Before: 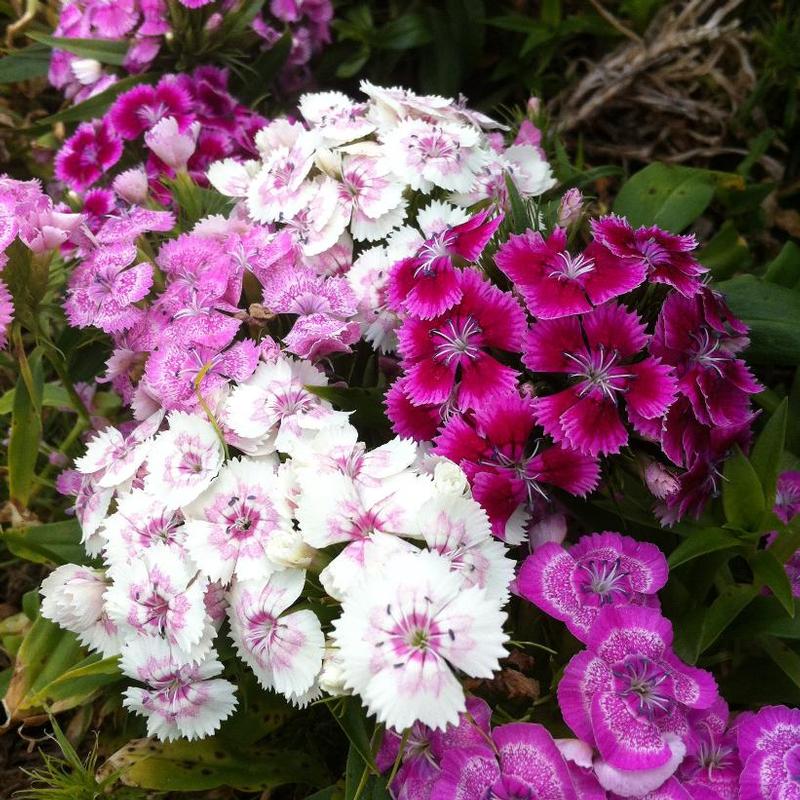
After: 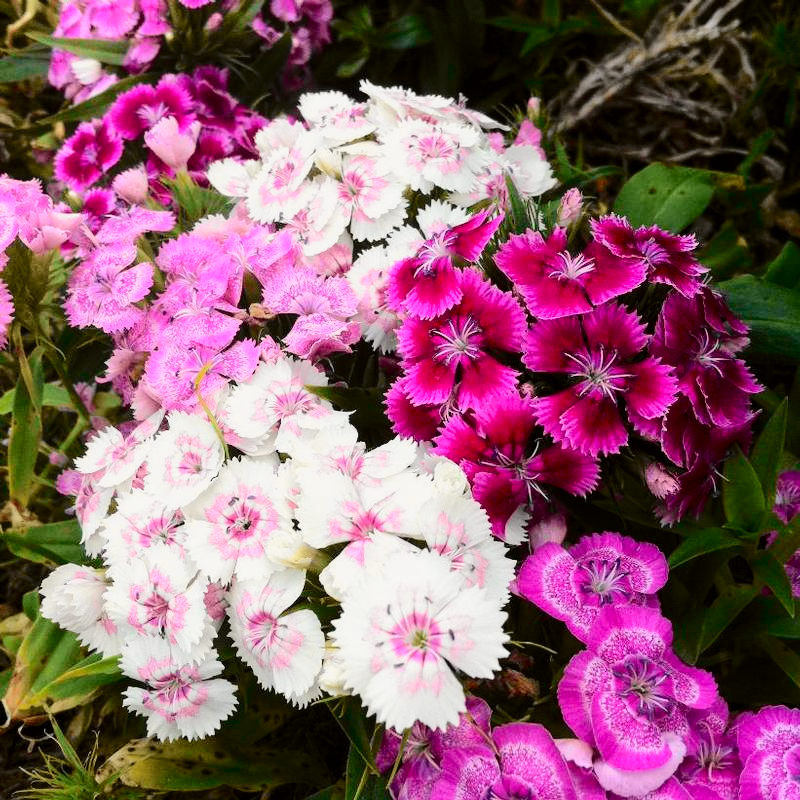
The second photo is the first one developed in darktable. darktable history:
tone curve: curves: ch0 [(0.014, 0) (0.13, 0.09) (0.227, 0.211) (0.33, 0.395) (0.494, 0.615) (0.662, 0.76) (0.795, 0.846) (1, 0.969)]; ch1 [(0, 0) (0.366, 0.367) (0.447, 0.416) (0.473, 0.484) (0.504, 0.502) (0.525, 0.518) (0.564, 0.601) (0.634, 0.66) (0.746, 0.804) (1, 1)]; ch2 [(0, 0) (0.333, 0.346) (0.375, 0.375) (0.424, 0.43) (0.476, 0.498) (0.496, 0.505) (0.517, 0.522) (0.548, 0.548) (0.579, 0.618) (0.651, 0.674) (0.688, 0.728) (1, 1)], color space Lab, independent channels, preserve colors none
